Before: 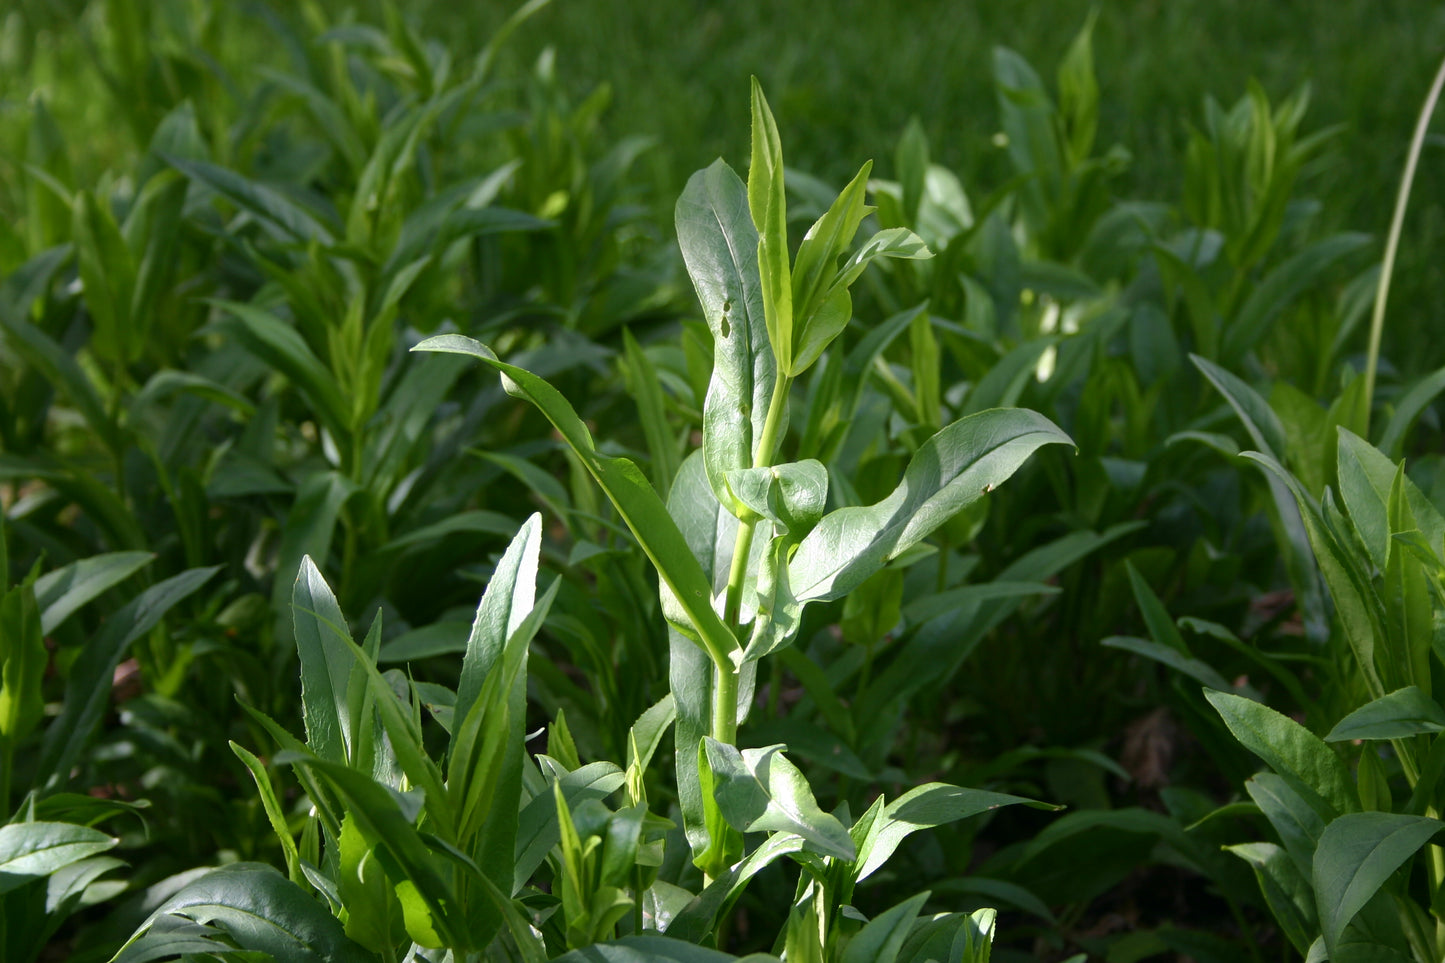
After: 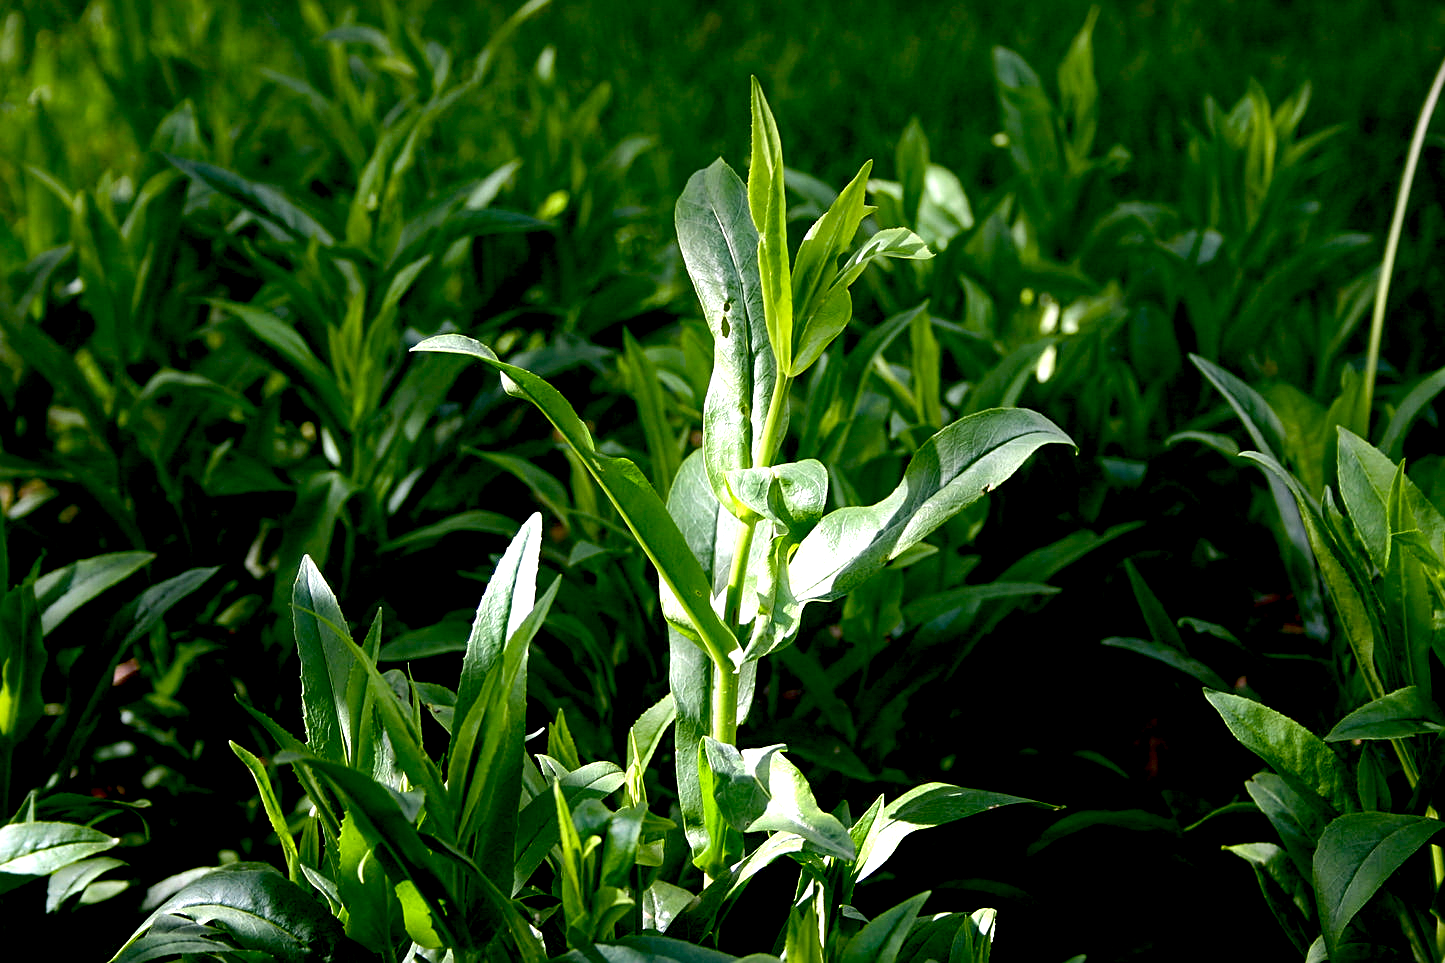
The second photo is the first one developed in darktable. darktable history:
exposure: black level correction 0.031, exposure 0.304 EV, compensate highlight preservation false
haze removal: compatibility mode true, adaptive false
sharpen: on, module defaults
tone equalizer: -8 EV -0.417 EV, -7 EV -0.389 EV, -6 EV -0.333 EV, -5 EV -0.222 EV, -3 EV 0.222 EV, -2 EV 0.333 EV, -1 EV 0.389 EV, +0 EV 0.417 EV, edges refinement/feathering 500, mask exposure compensation -1.57 EV, preserve details no
